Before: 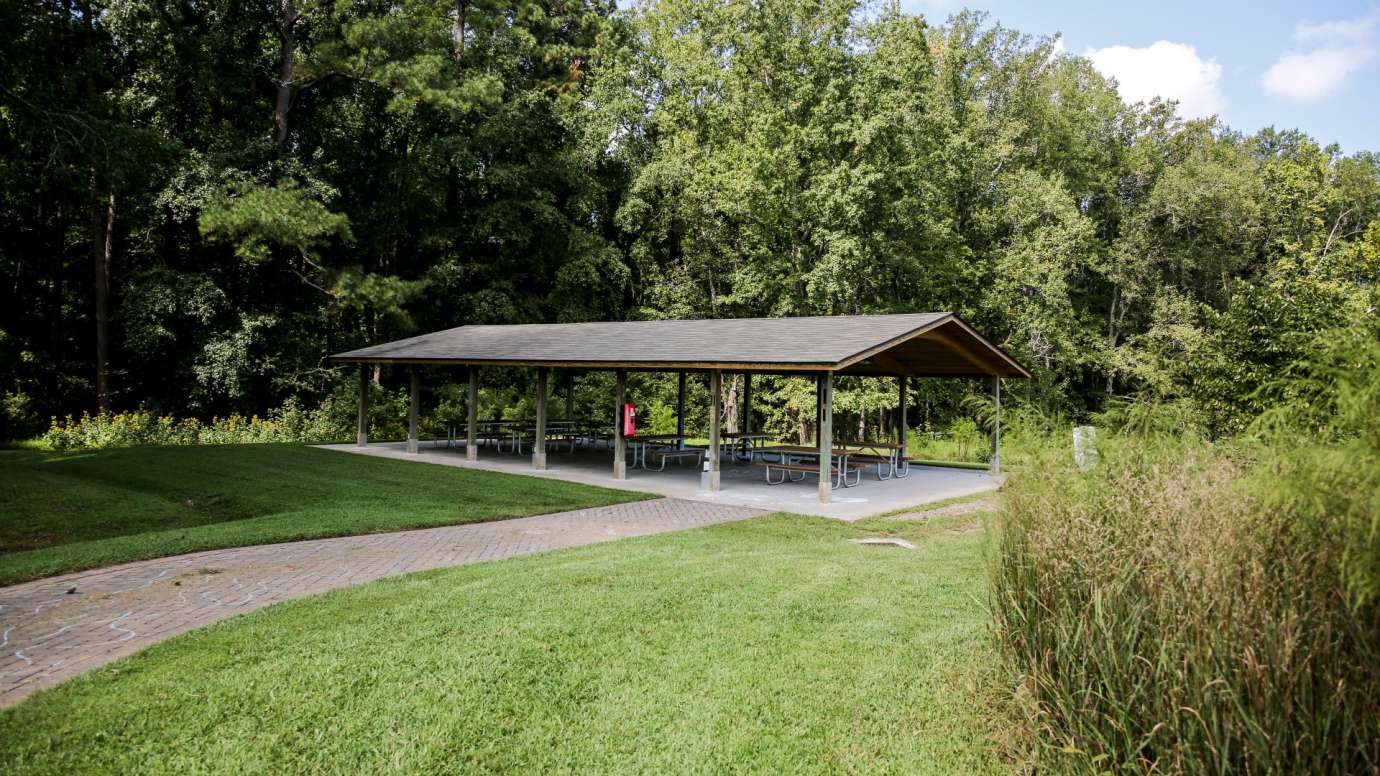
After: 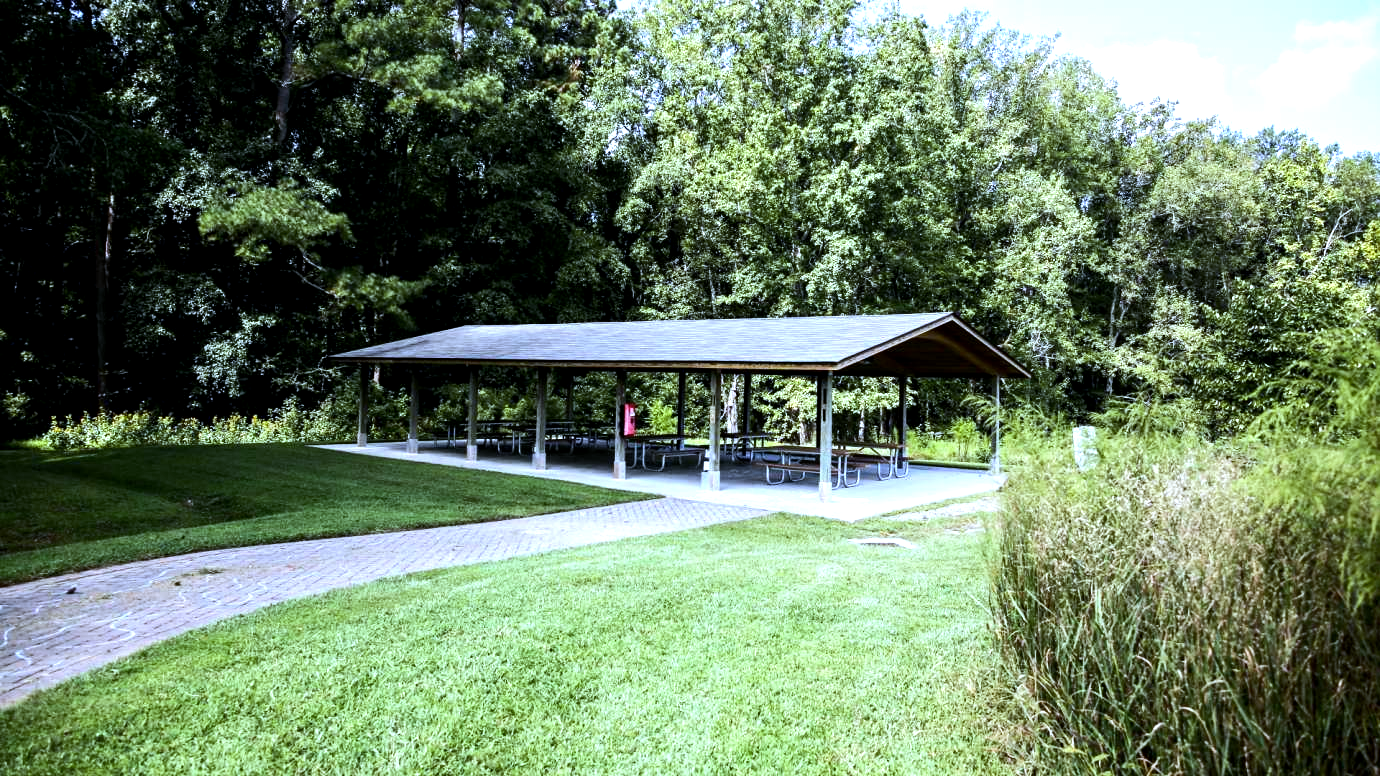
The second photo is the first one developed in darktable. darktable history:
white balance: red 0.871, blue 1.249
exposure: black level correction 0.003, exposure 0.383 EV, compensate highlight preservation false
tone equalizer: -8 EV -0.75 EV, -7 EV -0.7 EV, -6 EV -0.6 EV, -5 EV -0.4 EV, -3 EV 0.4 EV, -2 EV 0.6 EV, -1 EV 0.7 EV, +0 EV 0.75 EV, edges refinement/feathering 500, mask exposure compensation -1.57 EV, preserve details no
